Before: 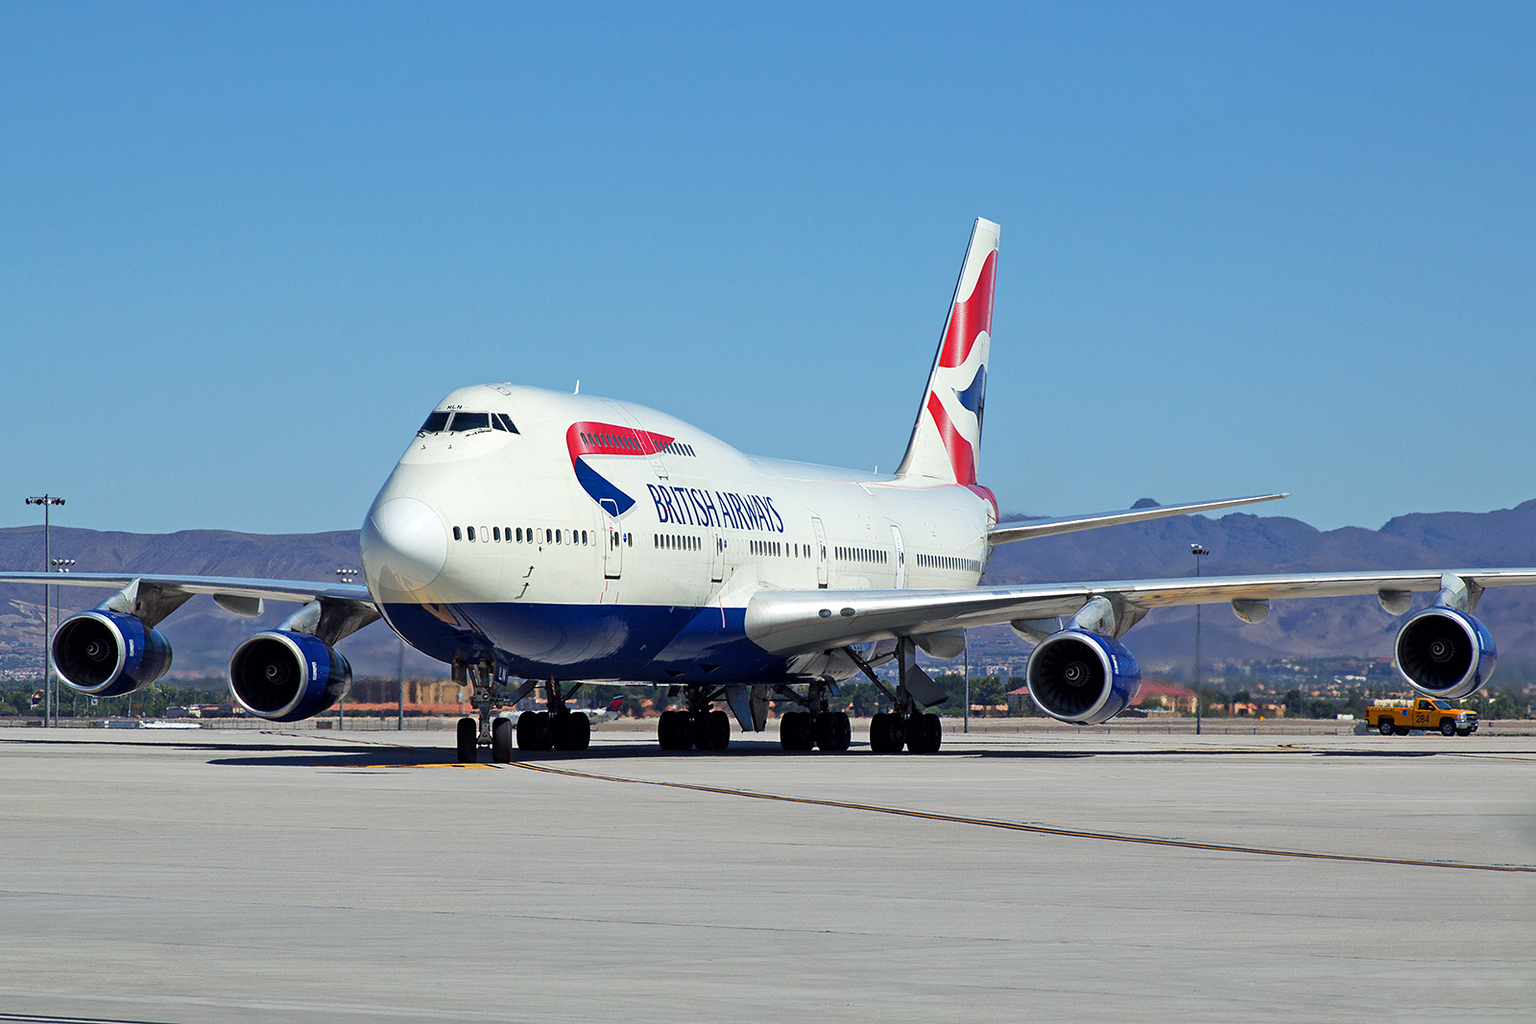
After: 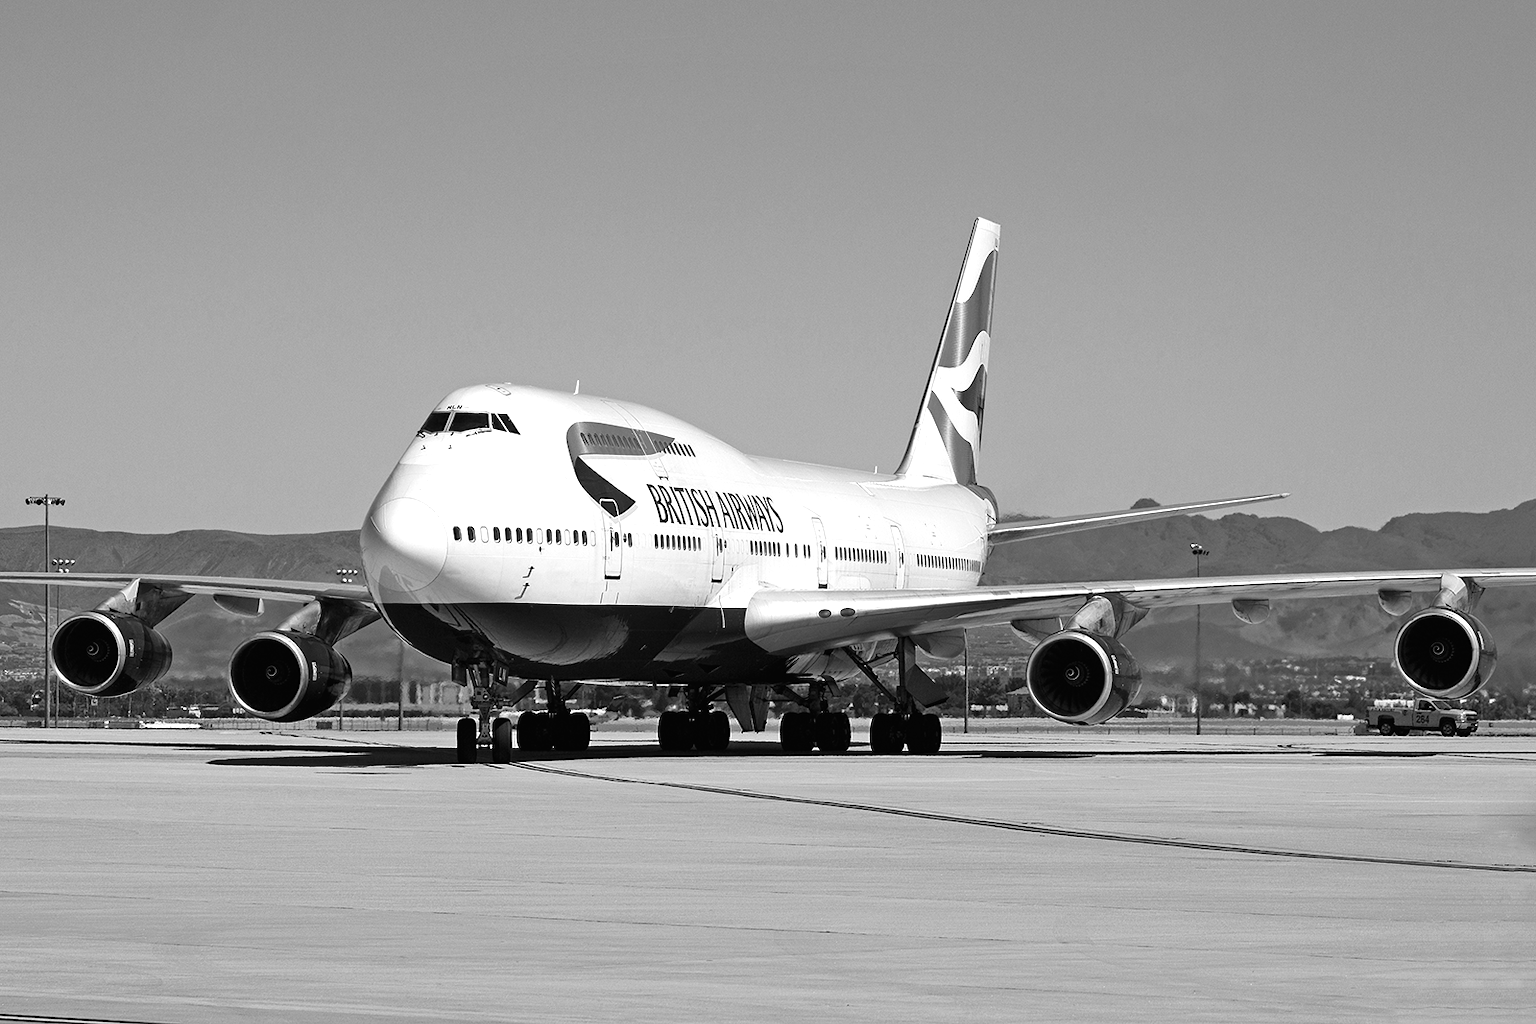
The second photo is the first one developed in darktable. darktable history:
color balance: lift [1.001, 0.997, 0.99, 1.01], gamma [1.007, 1, 0.975, 1.025], gain [1, 1.065, 1.052, 0.935], contrast 13.25%
monochrome: on, module defaults
